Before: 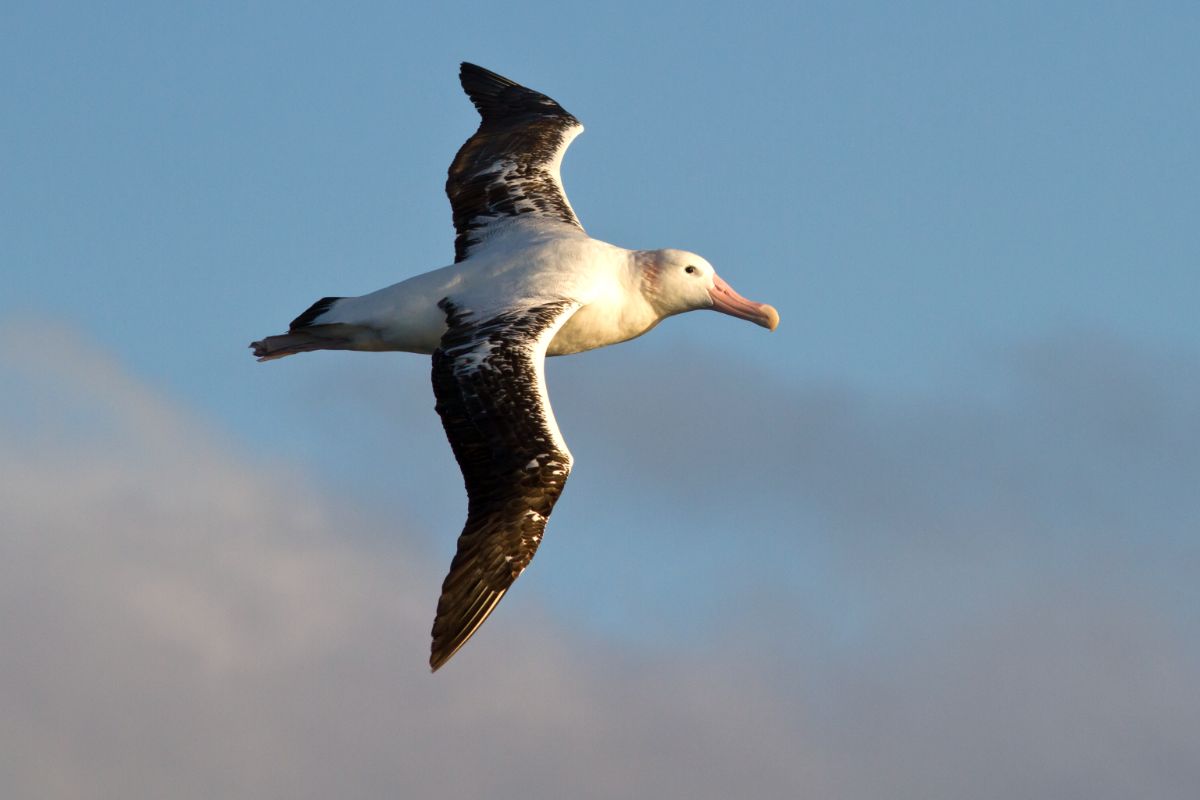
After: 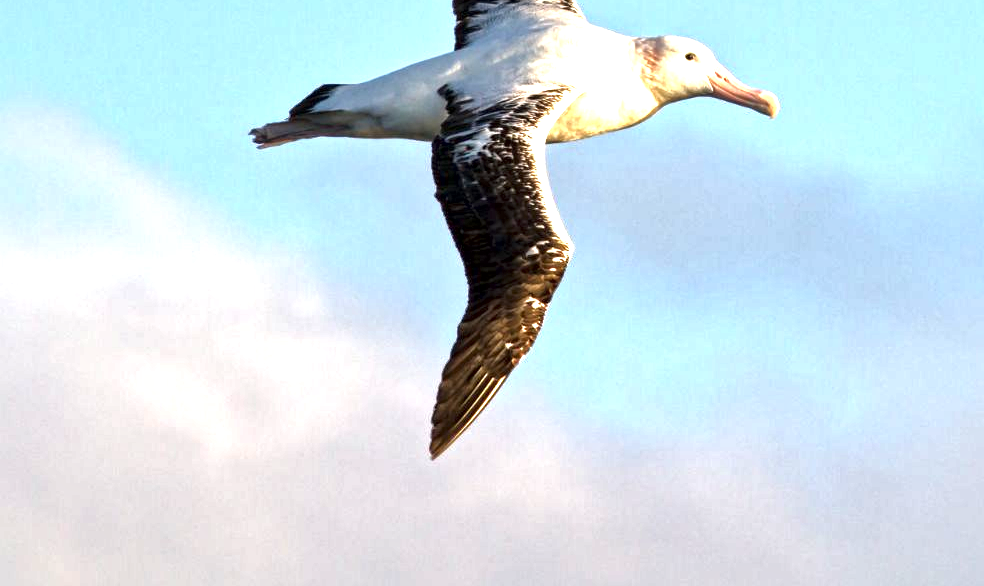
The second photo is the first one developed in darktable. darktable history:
local contrast: mode bilateral grid, contrast 20, coarseness 51, detail 150%, midtone range 0.2
crop: top 26.685%, right 17.965%
contrast equalizer: octaves 7, y [[0.5, 0.501, 0.525, 0.597, 0.58, 0.514], [0.5 ×6], [0.5 ×6], [0 ×6], [0 ×6]]
exposure: black level correction 0, exposure 1.473 EV, compensate highlight preservation false
